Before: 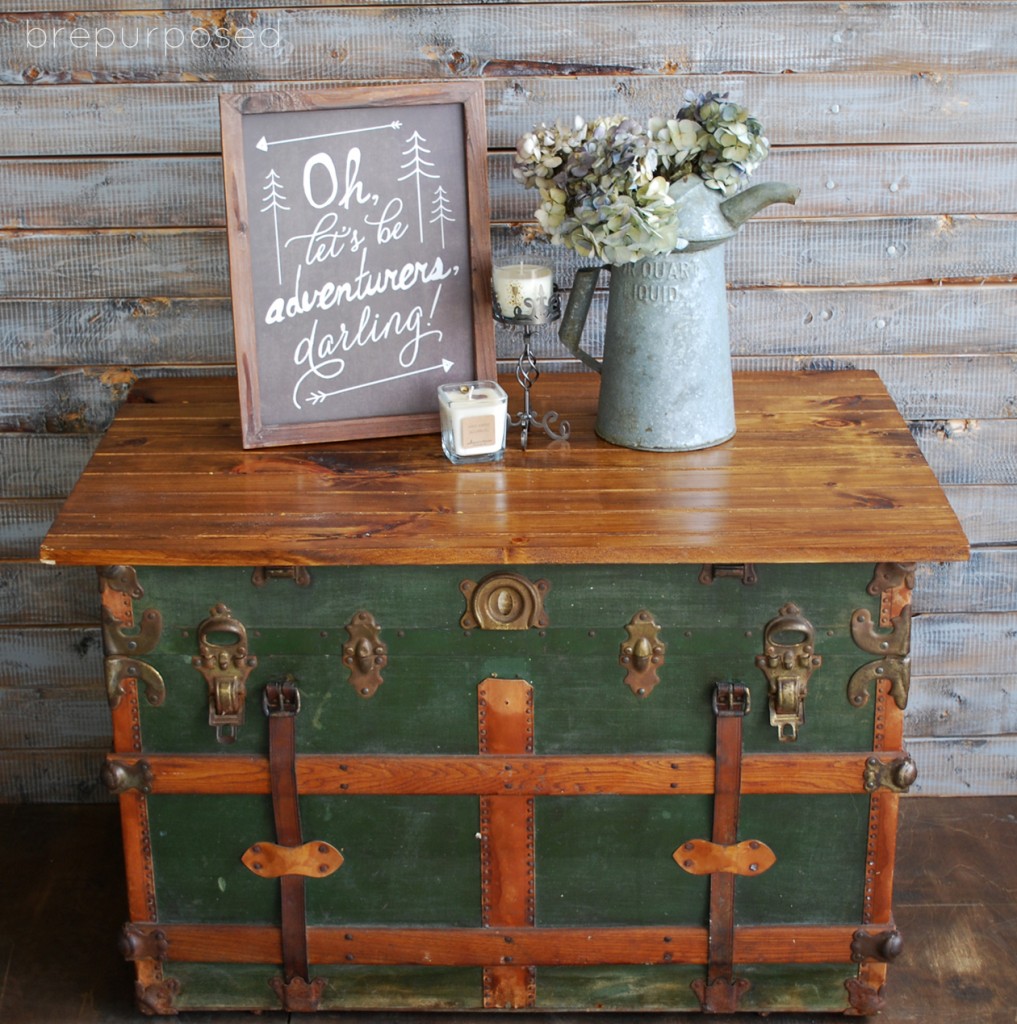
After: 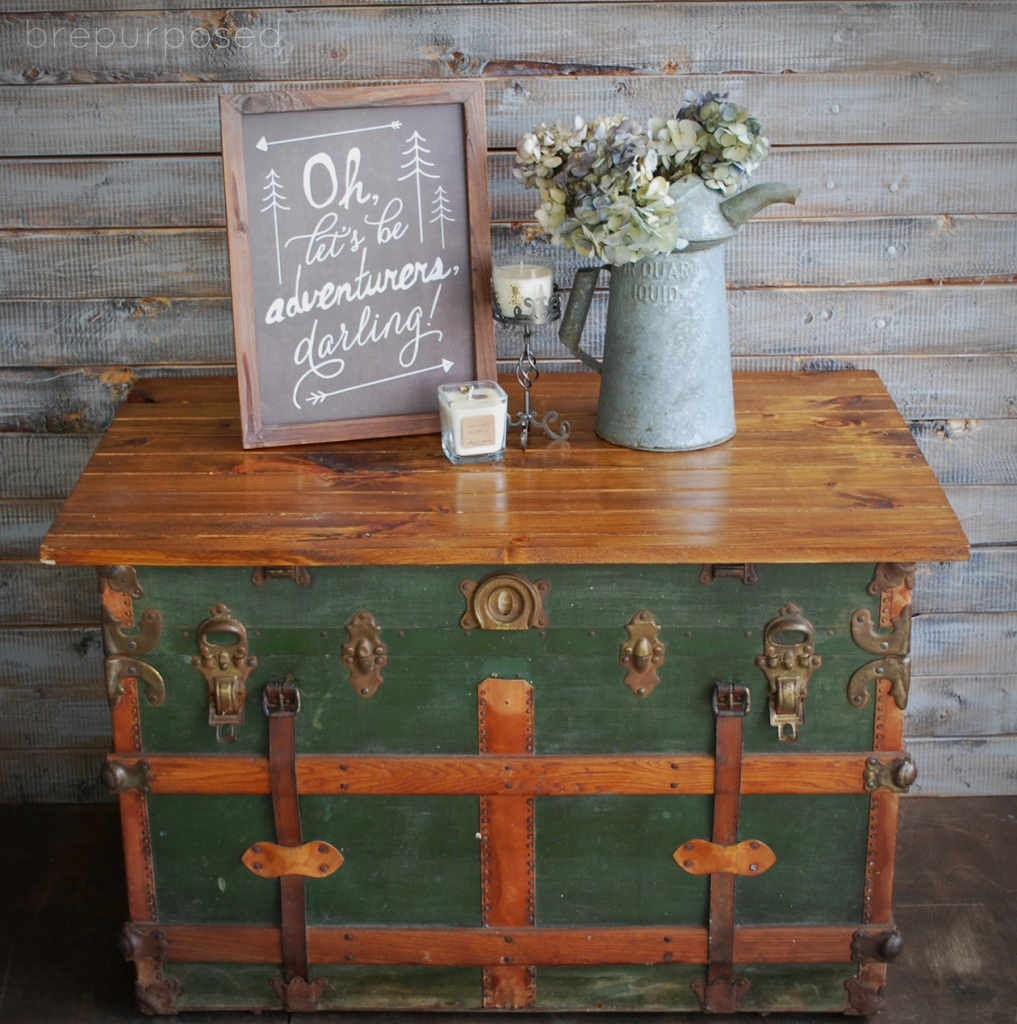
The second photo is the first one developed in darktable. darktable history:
color balance rgb: contrast -10%
vignetting: on, module defaults
